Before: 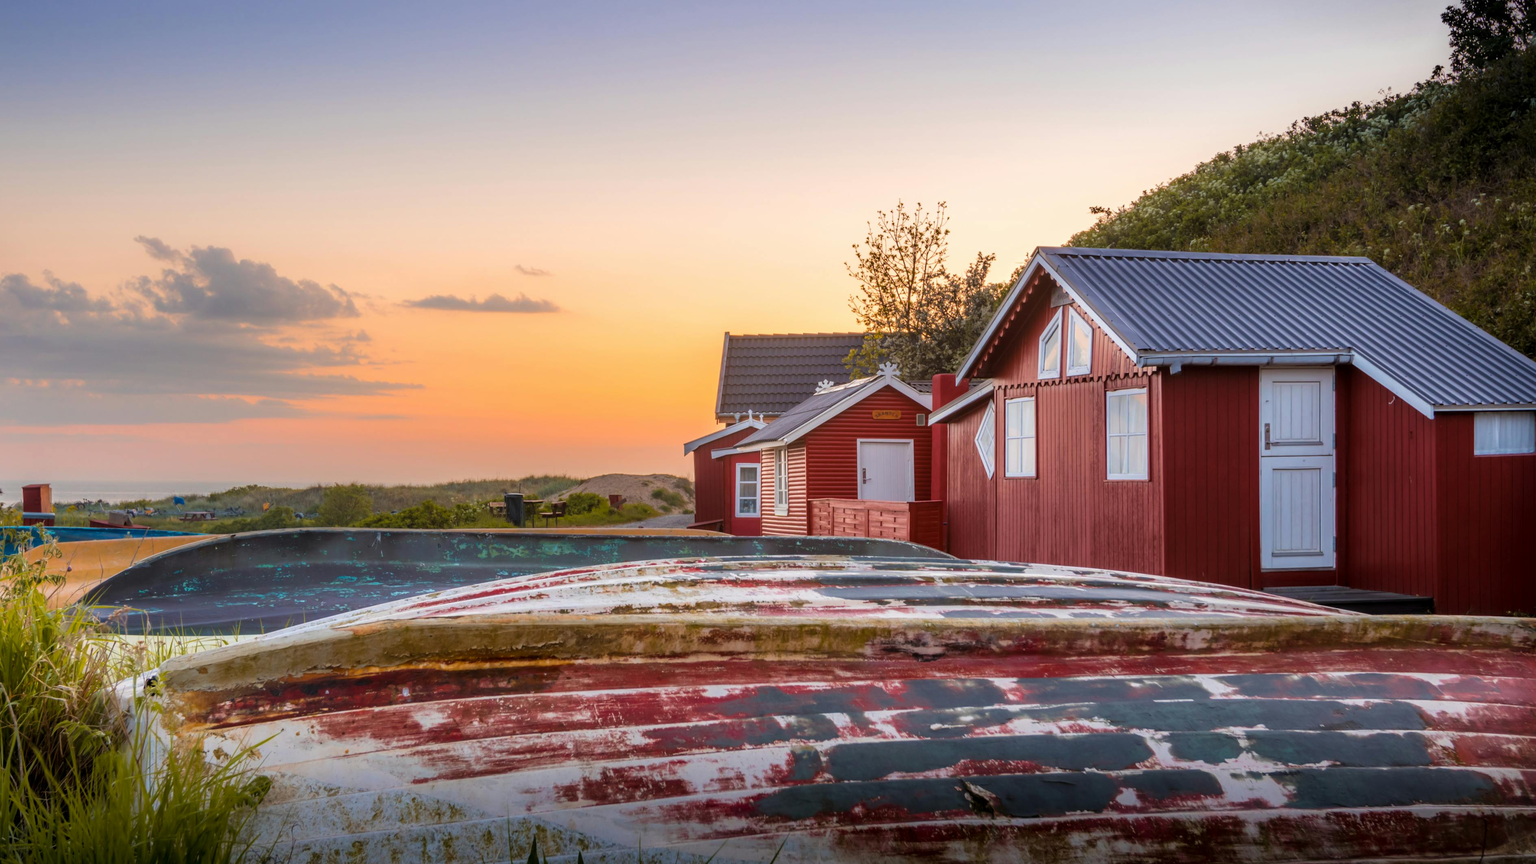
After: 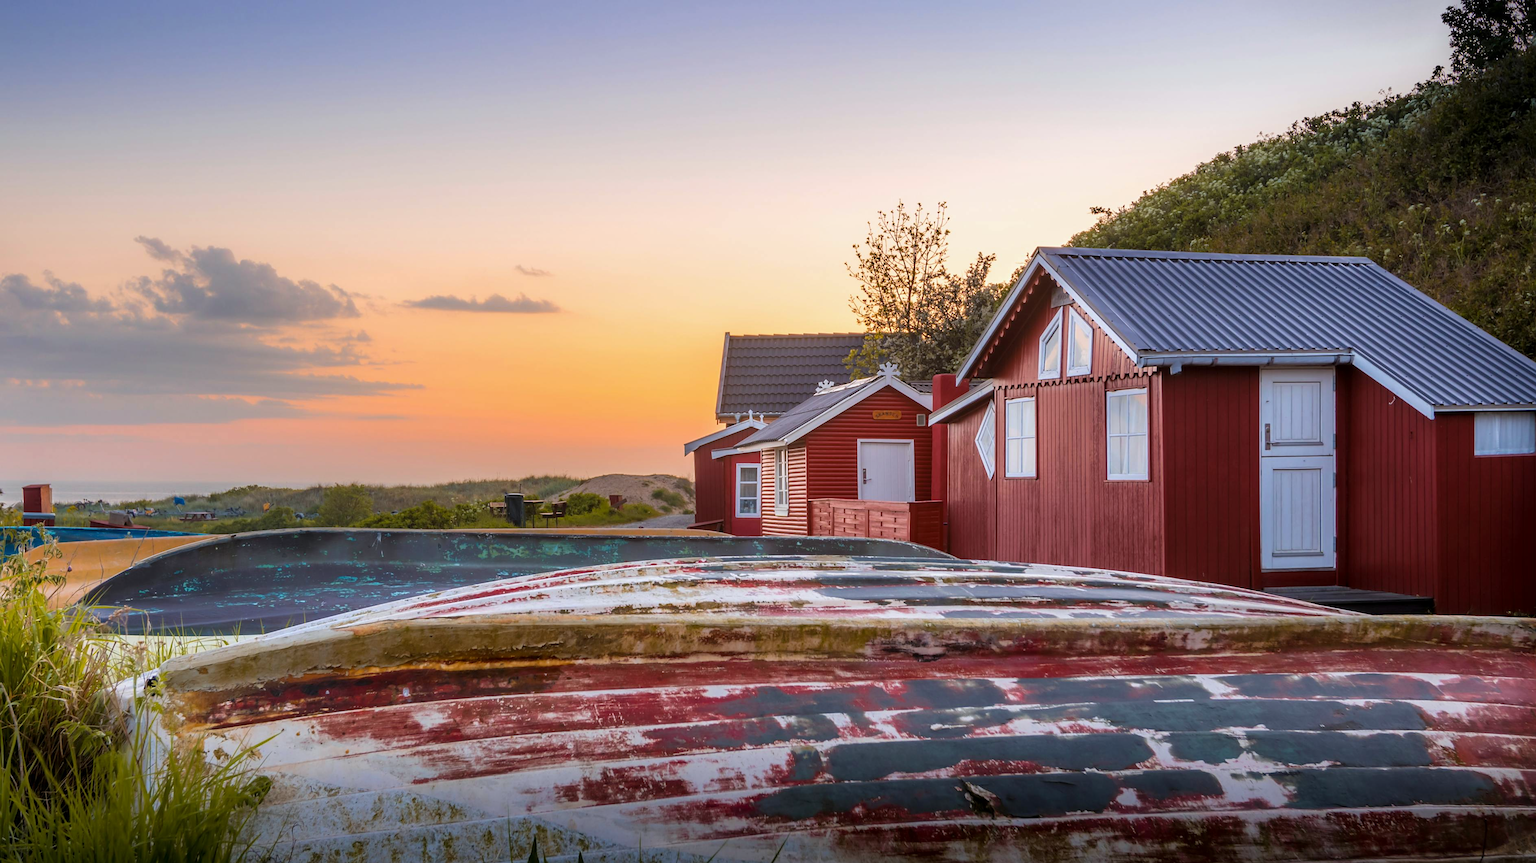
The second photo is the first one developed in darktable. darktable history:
white balance: red 0.983, blue 1.036
sharpen: radius 1.864, amount 0.398, threshold 1.271
